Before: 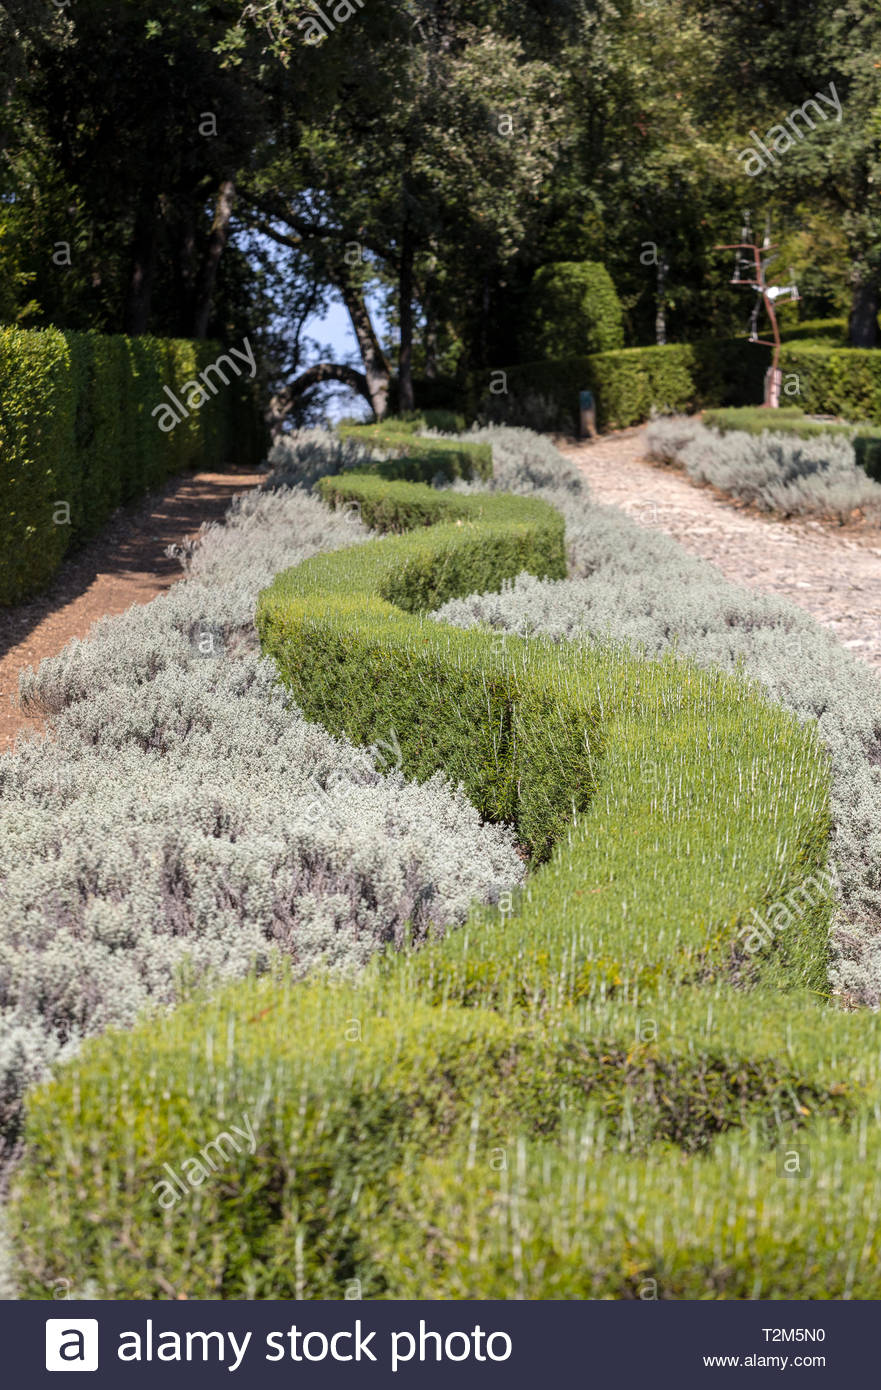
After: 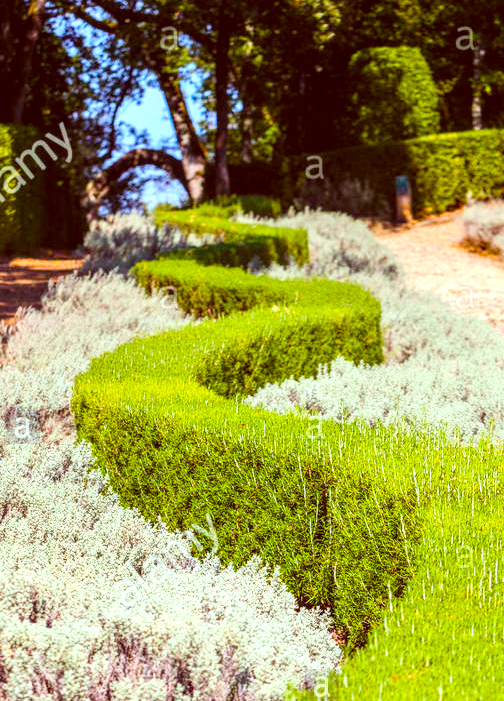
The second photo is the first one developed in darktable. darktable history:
crop: left 20.932%, top 15.471%, right 21.848%, bottom 34.081%
contrast brightness saturation: contrast 0.2, brightness 0.16, saturation 0.22
color balance rgb: linear chroma grading › shadows 10%, linear chroma grading › highlights 10%, linear chroma grading › global chroma 15%, linear chroma grading › mid-tones 15%, perceptual saturation grading › global saturation 40%, perceptual saturation grading › highlights -25%, perceptual saturation grading › mid-tones 35%, perceptual saturation grading › shadows 35%, perceptual brilliance grading › global brilliance 11.29%, global vibrance 11.29%
color correction: highlights a* -7.23, highlights b* -0.161, shadows a* 20.08, shadows b* 11.73
local contrast: on, module defaults
